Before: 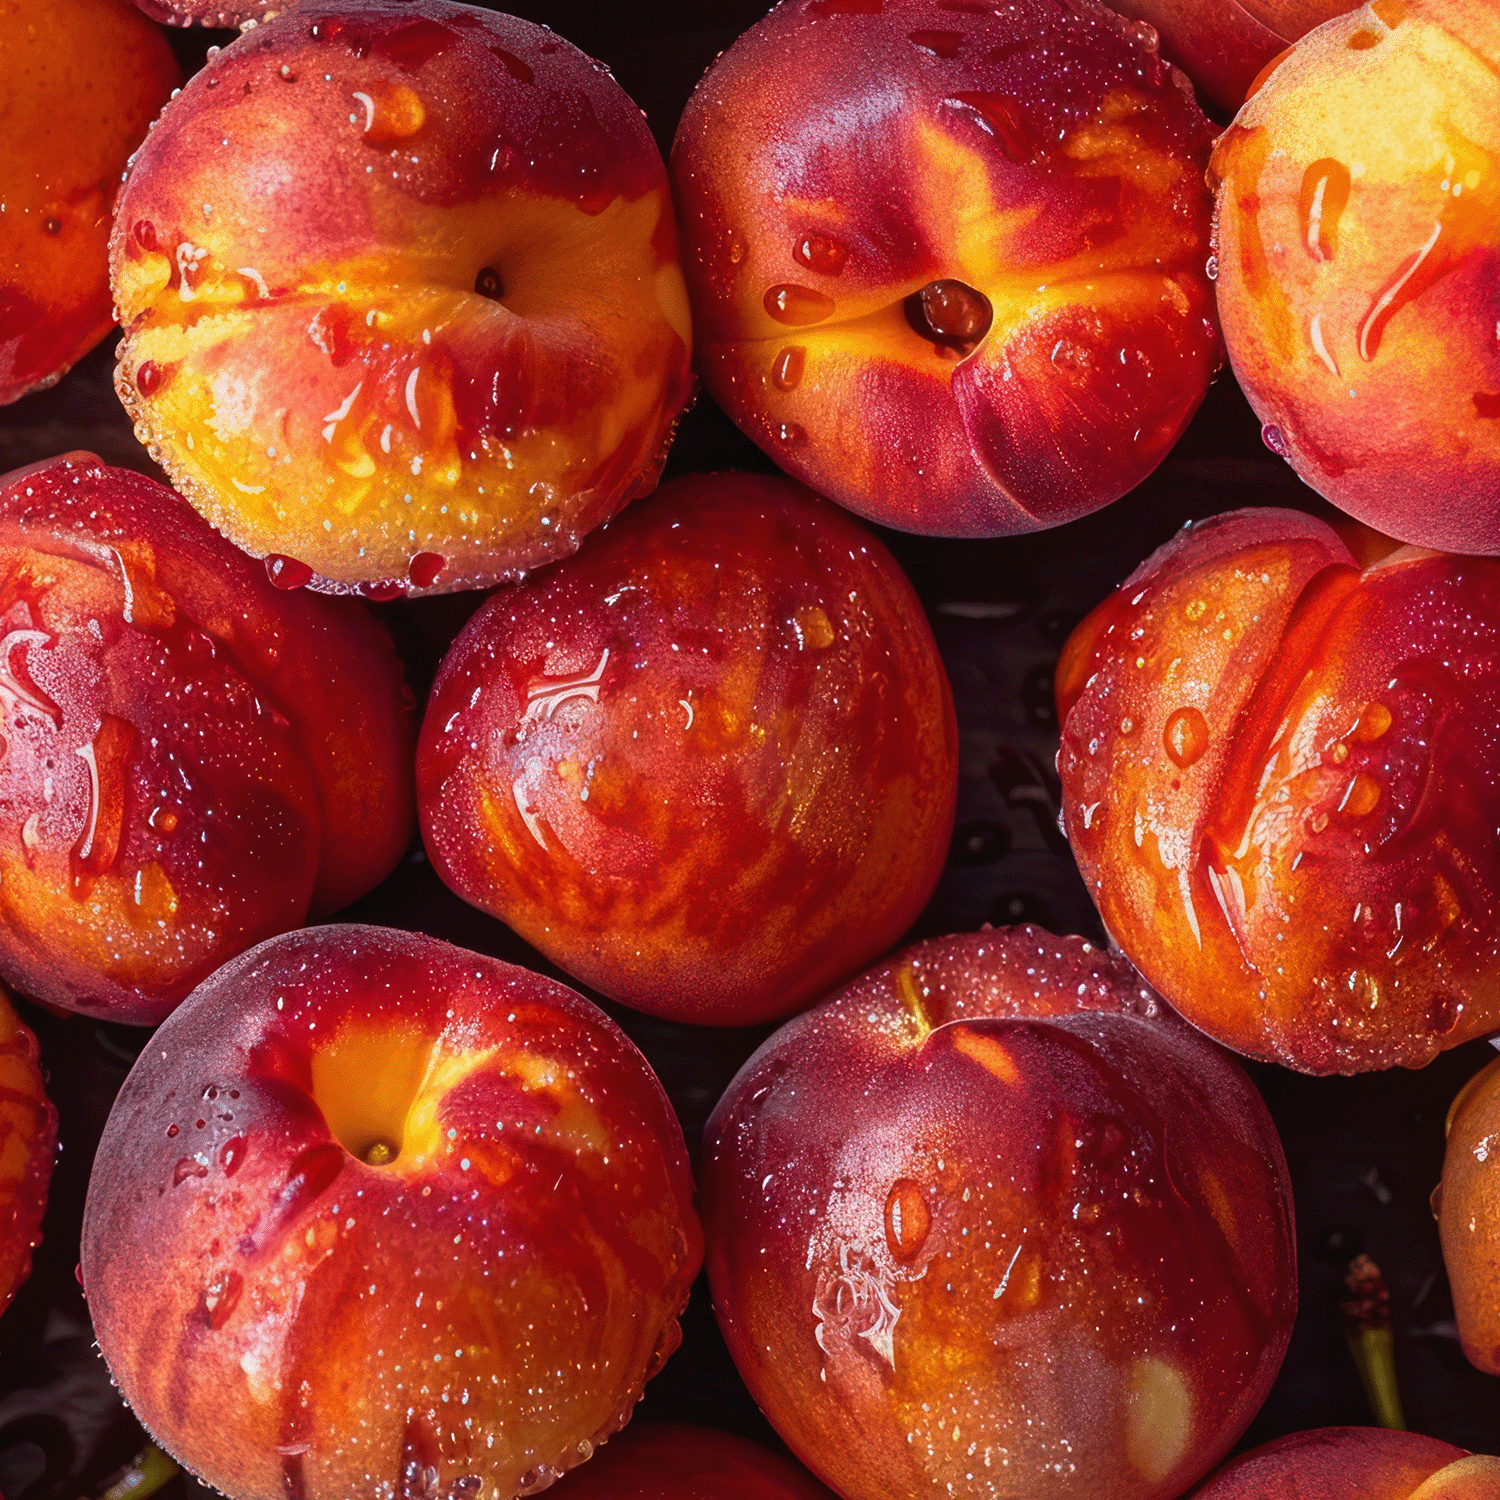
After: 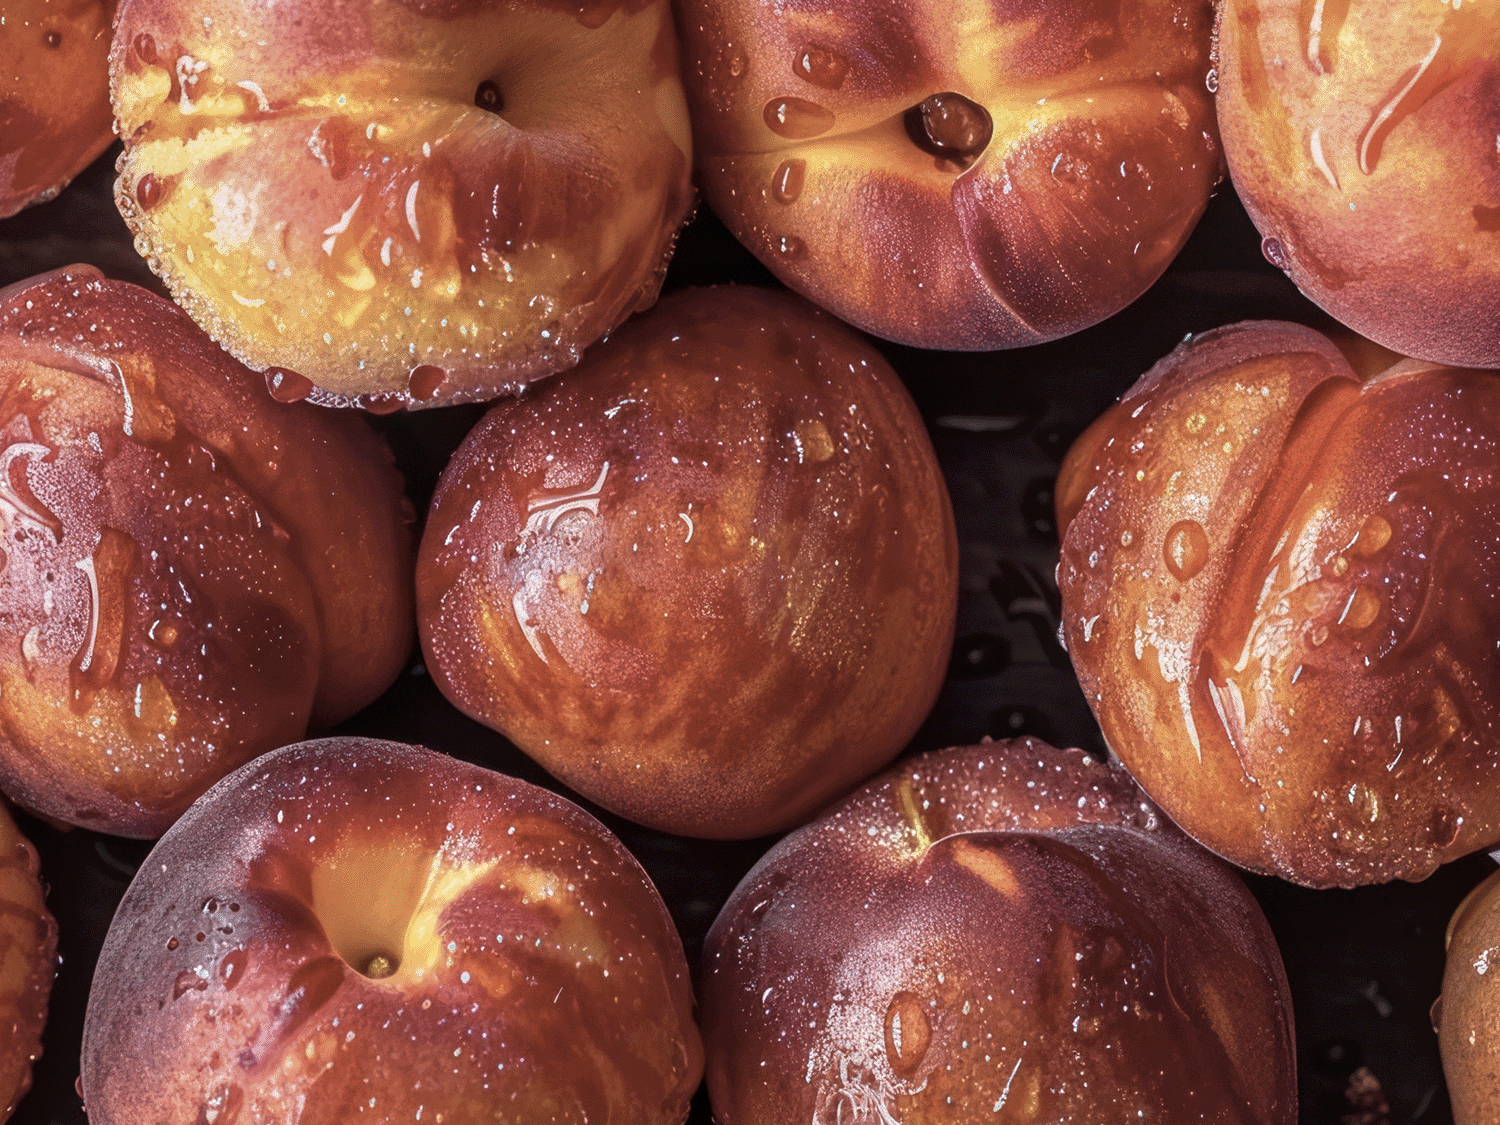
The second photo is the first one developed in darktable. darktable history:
crop and rotate: top 12.5%, bottom 12.5%
local contrast: on, module defaults
contrast brightness saturation: contrast -0.05, saturation -0.41
